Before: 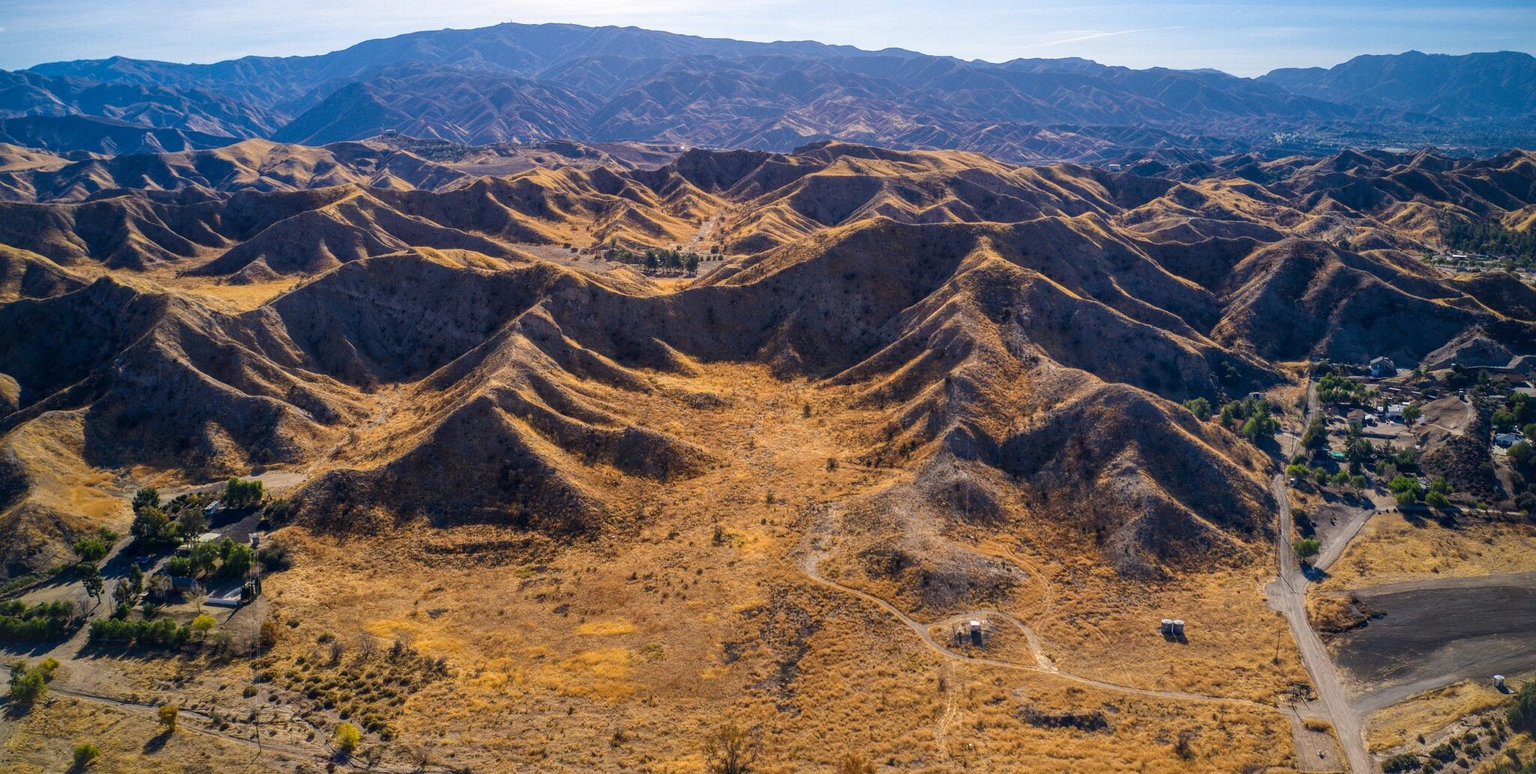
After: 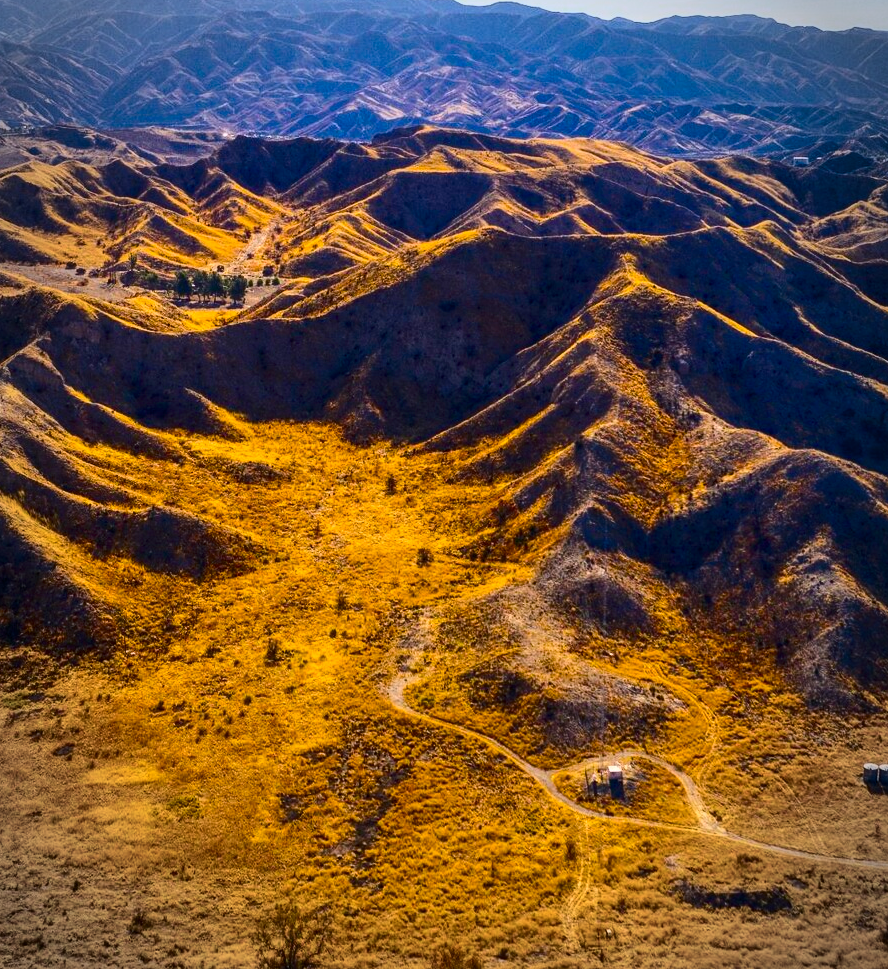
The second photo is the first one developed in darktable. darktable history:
color balance rgb: linear chroma grading › global chroma 25%, perceptual saturation grading › global saturation 50%
vignetting: automatic ratio true
crop: left 33.452%, top 6.025%, right 23.155%
contrast brightness saturation: contrast 0.28
